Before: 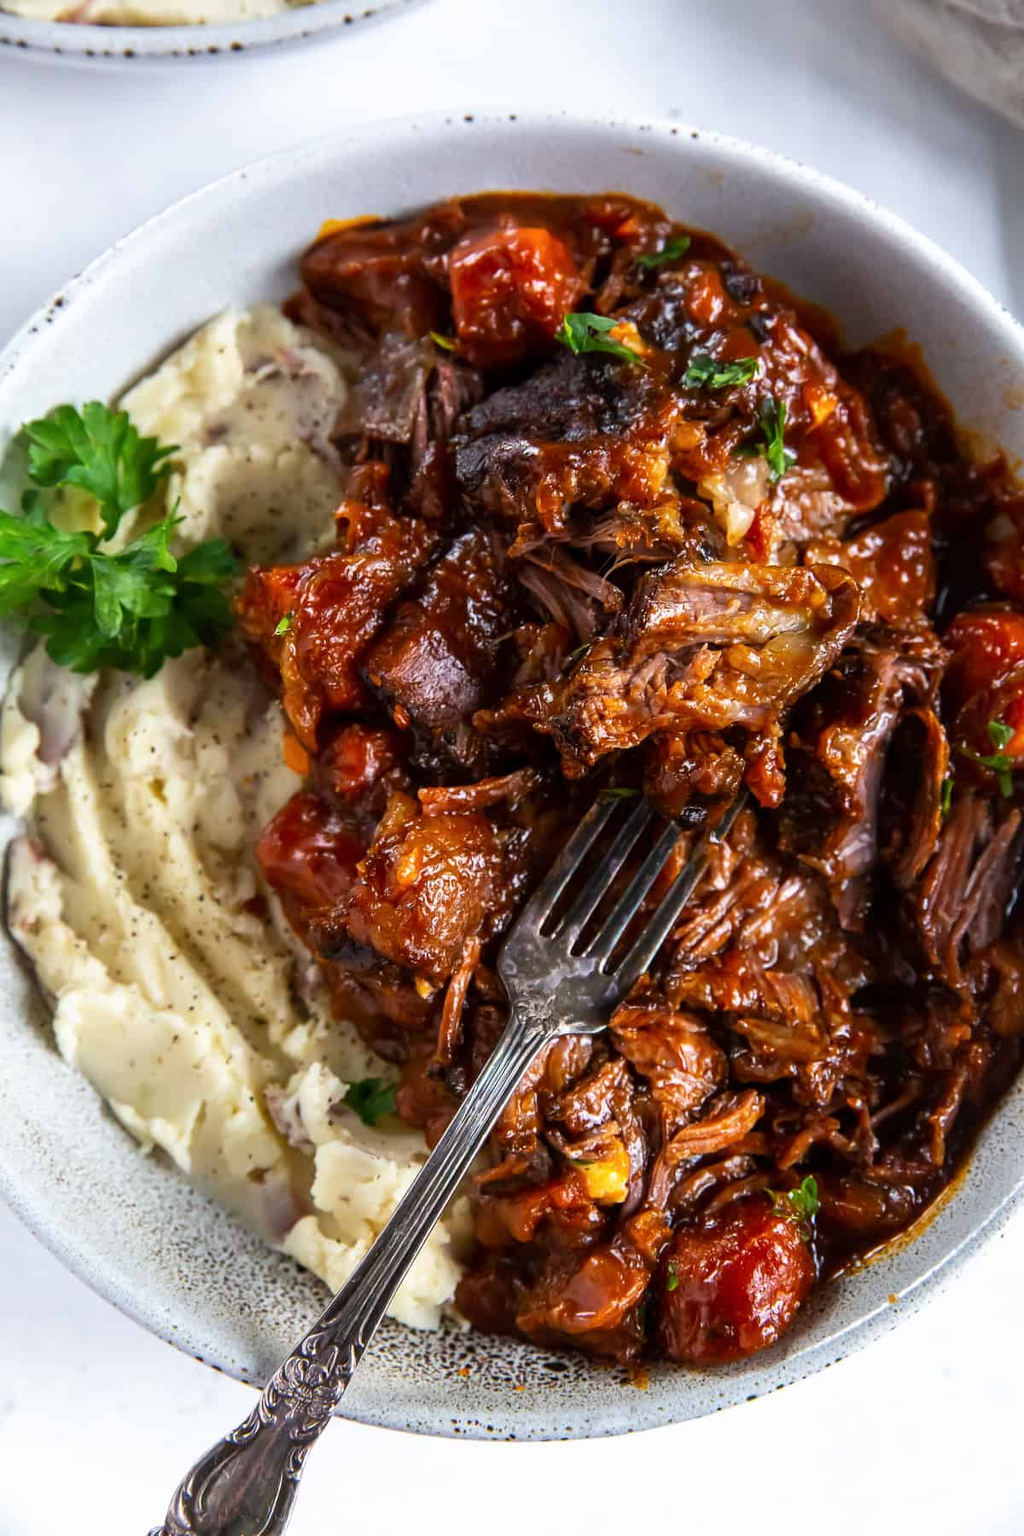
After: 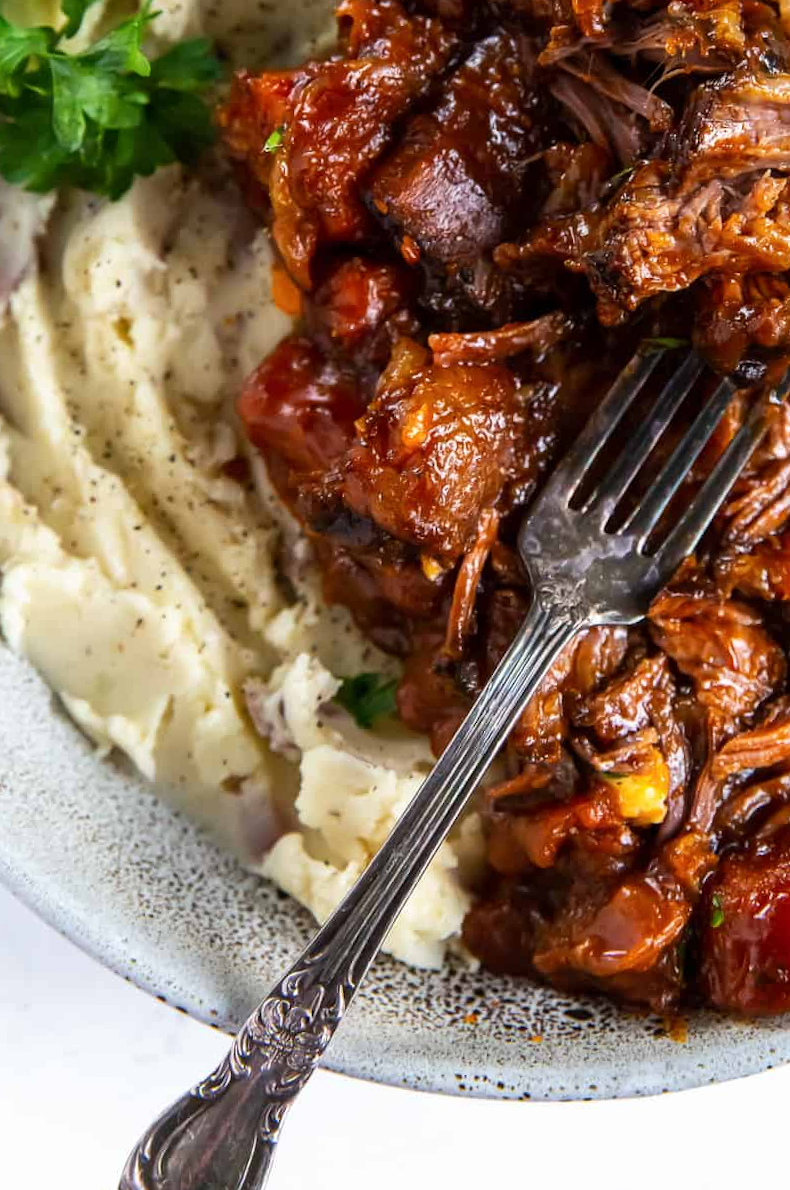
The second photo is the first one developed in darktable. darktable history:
crop and rotate: angle -0.933°, left 4.039%, top 32.25%, right 28.449%
